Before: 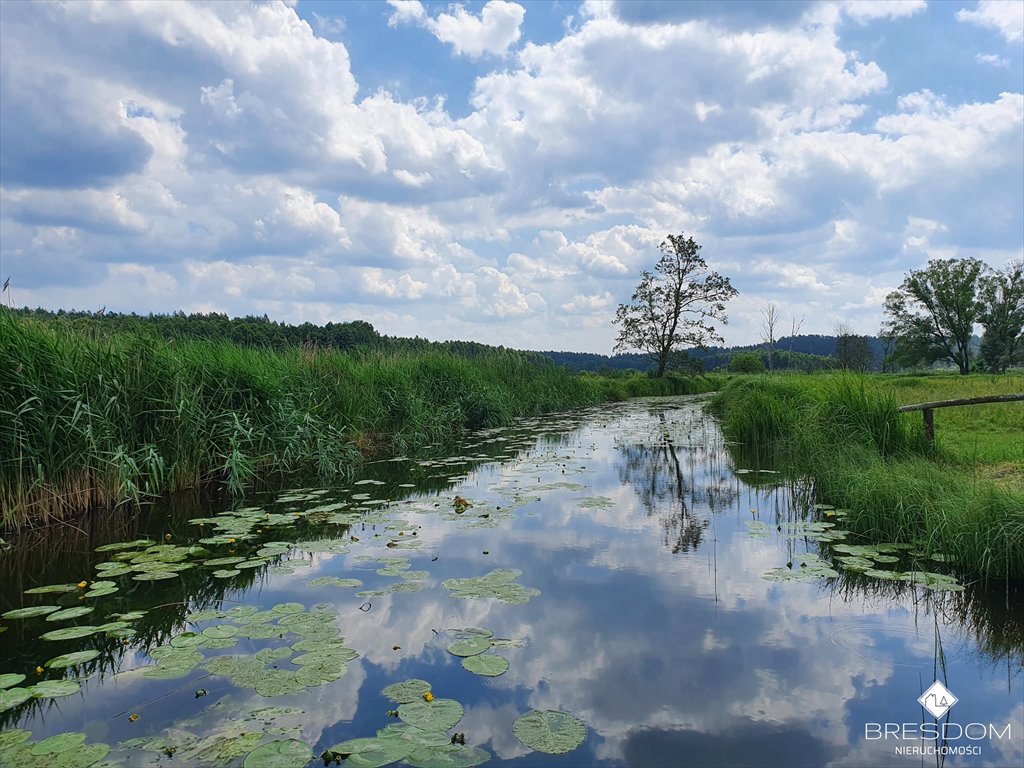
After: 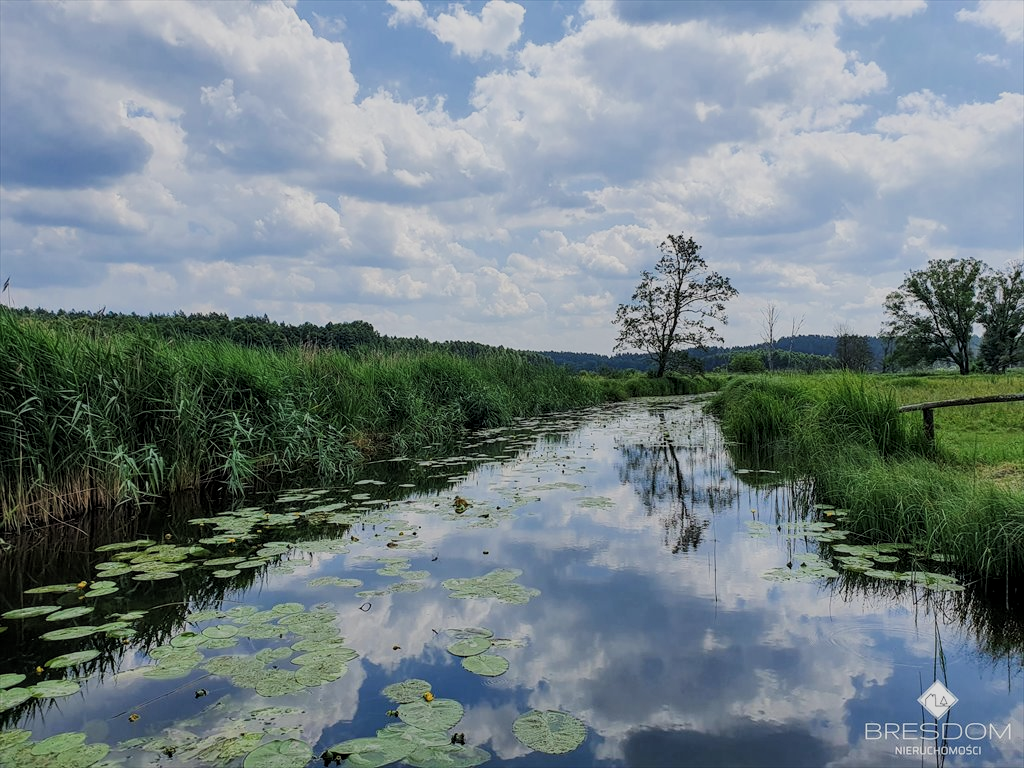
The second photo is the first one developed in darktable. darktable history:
local contrast: detail 130%
filmic rgb: black relative exposure -7.65 EV, white relative exposure 4.56 EV, hardness 3.61, color science v5 (2021), contrast in shadows safe, contrast in highlights safe
